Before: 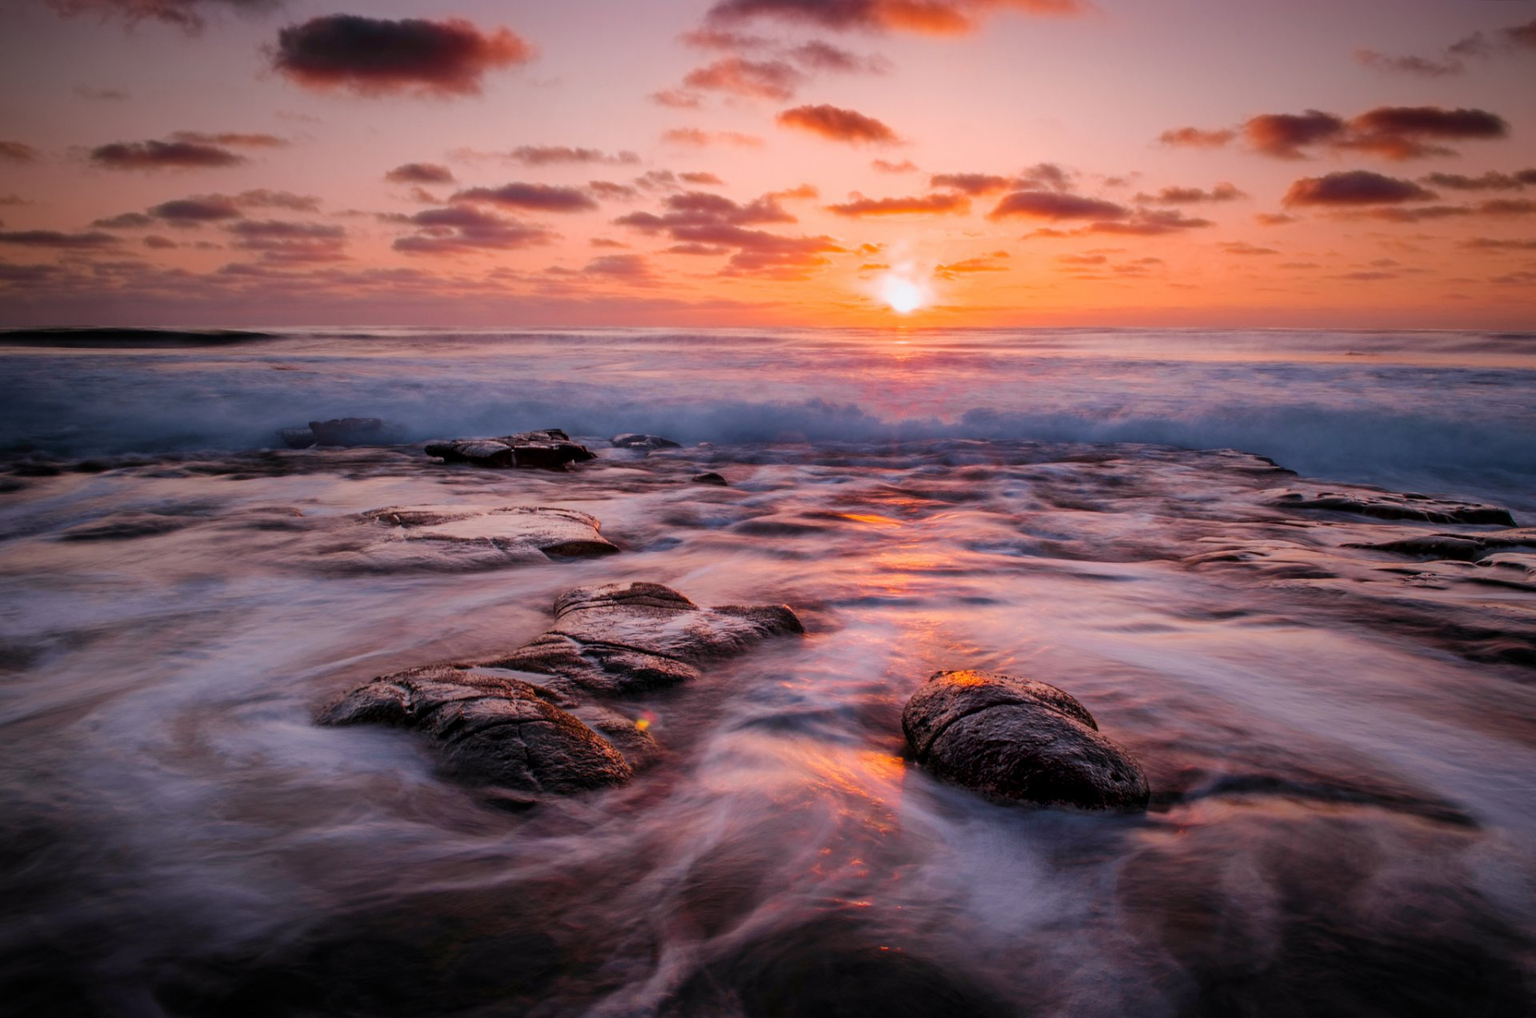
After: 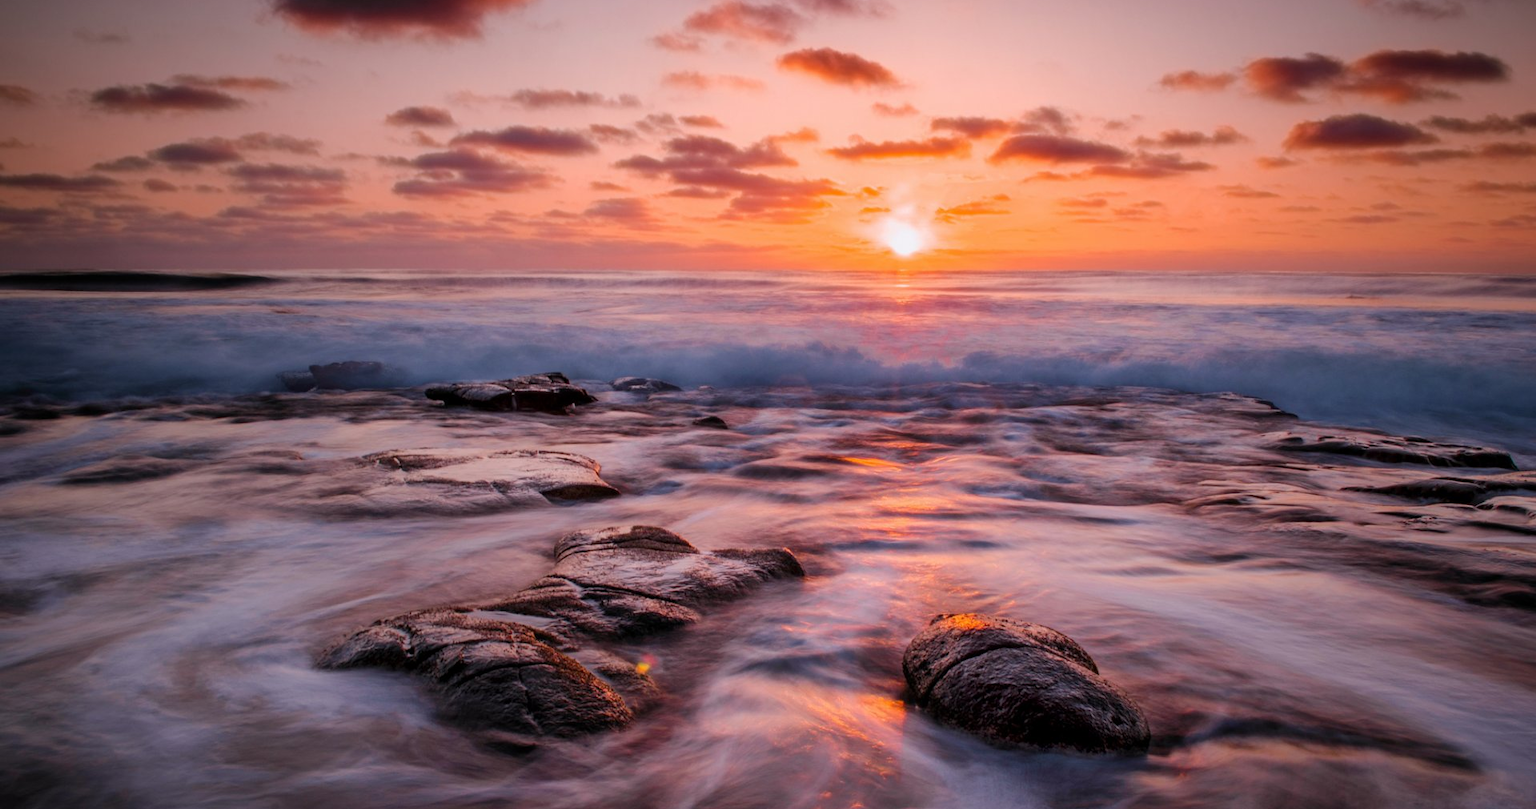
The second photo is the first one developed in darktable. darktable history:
crop and rotate: top 5.655%, bottom 14.834%
